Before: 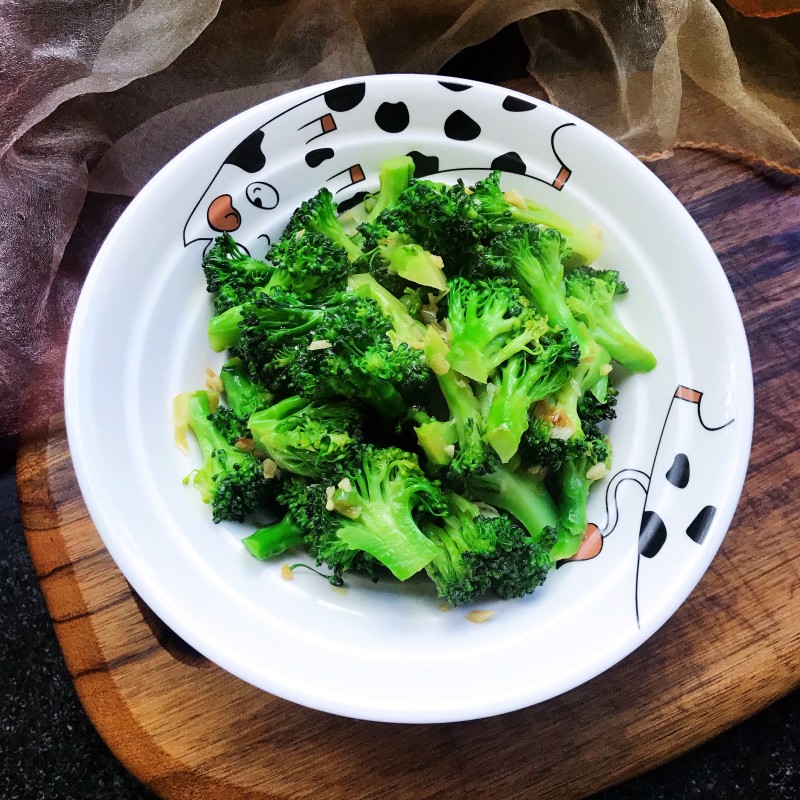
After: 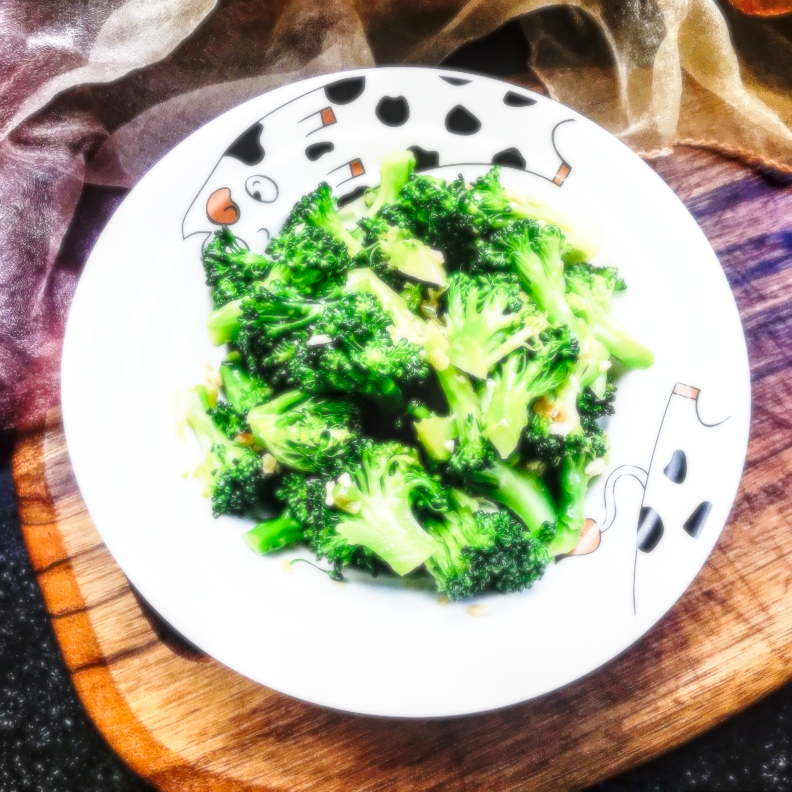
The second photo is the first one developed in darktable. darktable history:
soften: size 8.67%, mix 49%
rotate and perspective: rotation 0.174°, lens shift (vertical) 0.013, lens shift (horizontal) 0.019, shear 0.001, automatic cropping original format, crop left 0.007, crop right 0.991, crop top 0.016, crop bottom 0.997
local contrast: detail 130%
base curve: curves: ch0 [(0, 0) (0.028, 0.03) (0.105, 0.232) (0.387, 0.748) (0.754, 0.968) (1, 1)], fusion 1, exposure shift 0.576, preserve colors none
